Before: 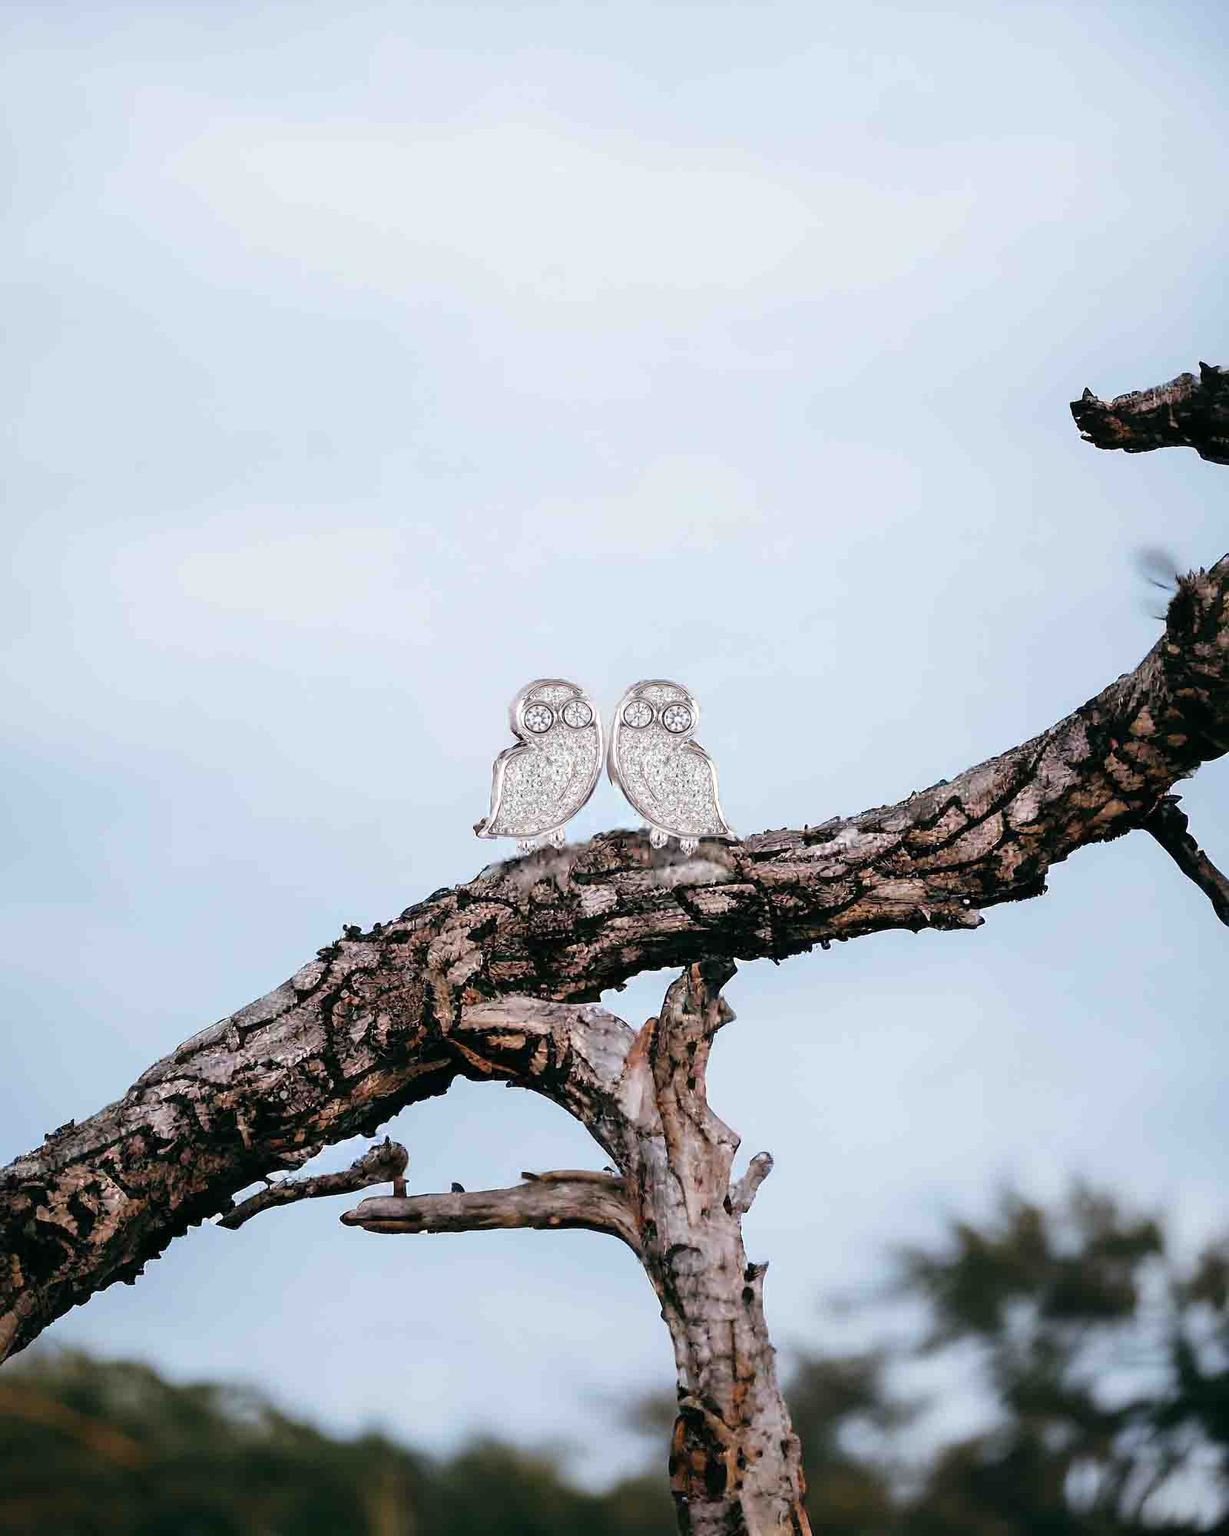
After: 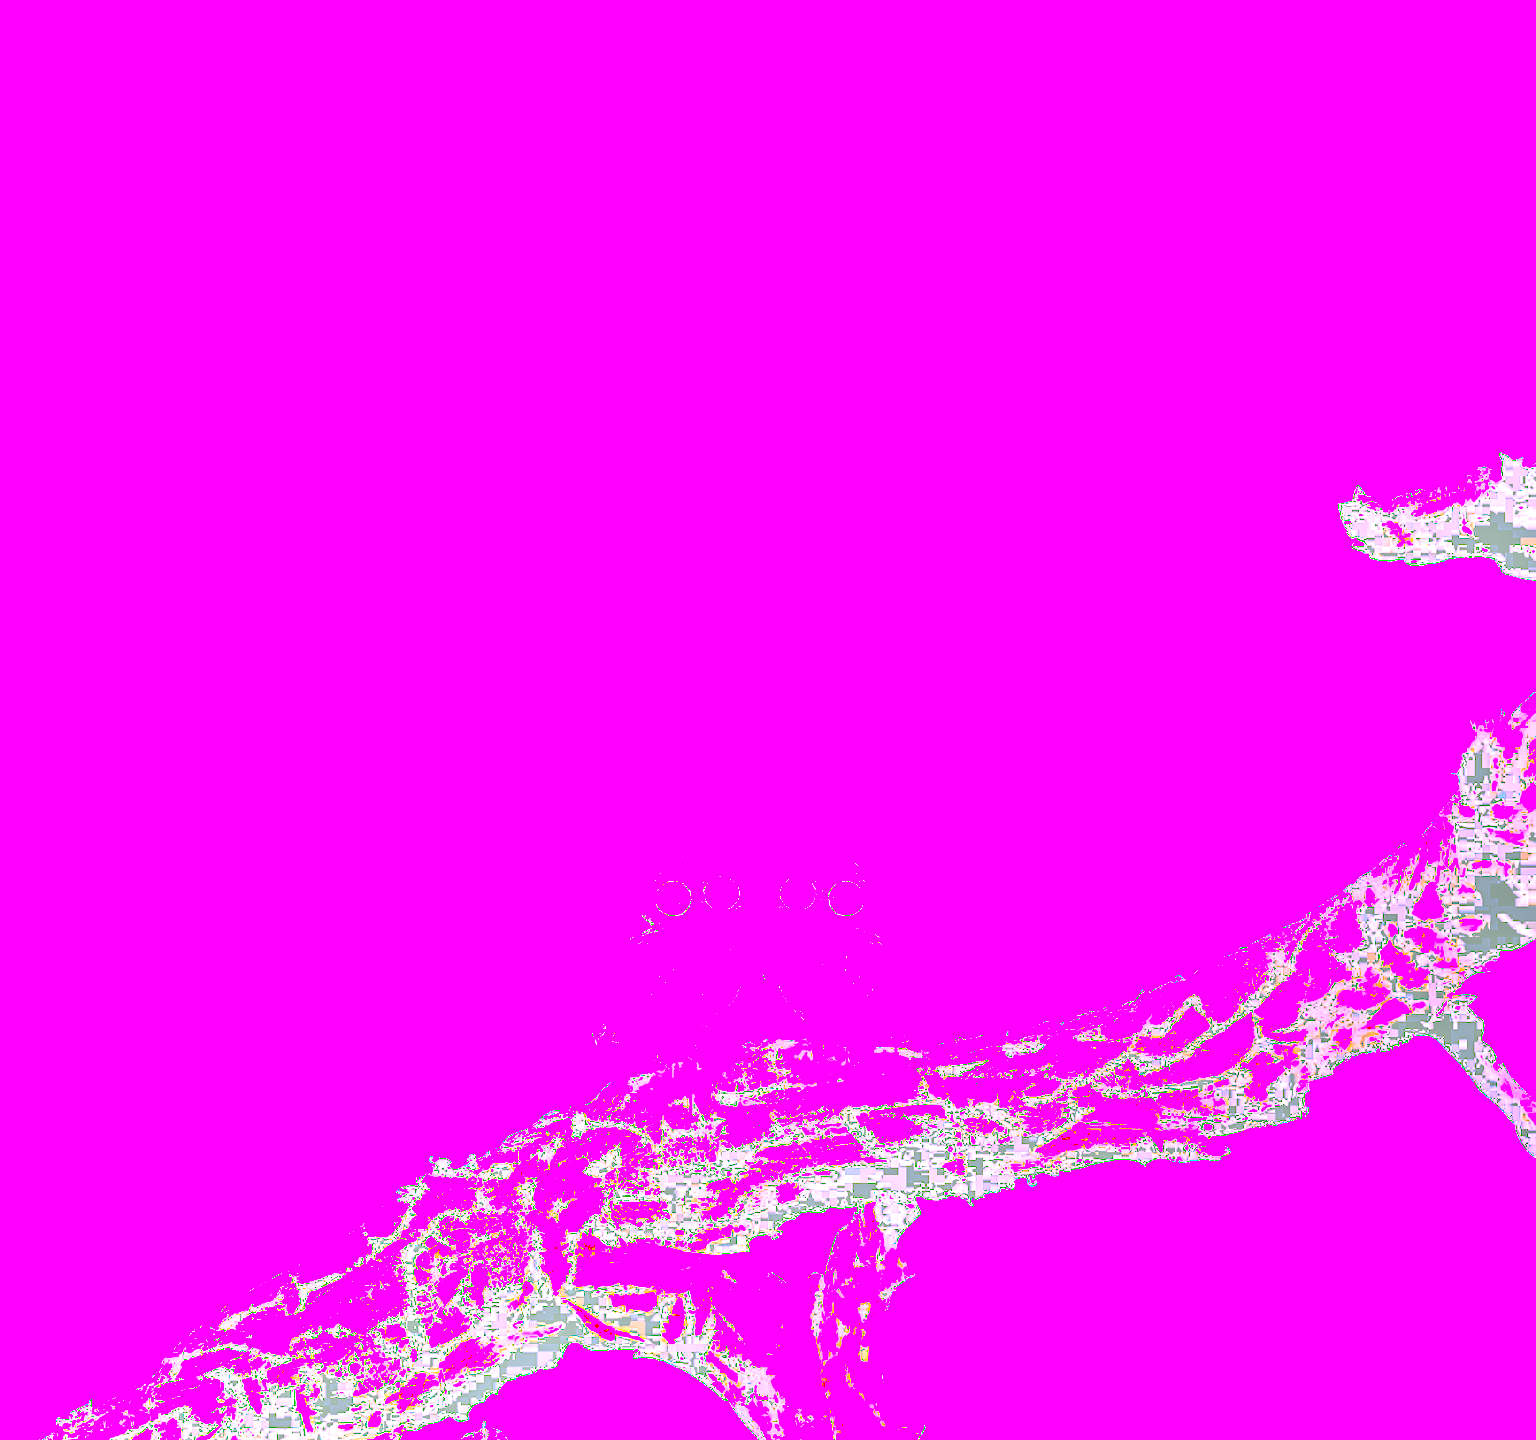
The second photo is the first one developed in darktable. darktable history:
sharpen: amount 0.2
exposure: exposure 0.669 EV, compensate highlight preservation false
white balance: red 8, blue 8
rgb levels: levels [[0.01, 0.419, 0.839], [0, 0.5, 1], [0, 0.5, 1]]
local contrast: detail 130%
color correction: highlights a* -7.33, highlights b* 1.26, shadows a* -3.55, saturation 1.4
crop: bottom 24.988%
contrast brightness saturation: brightness 0.13
